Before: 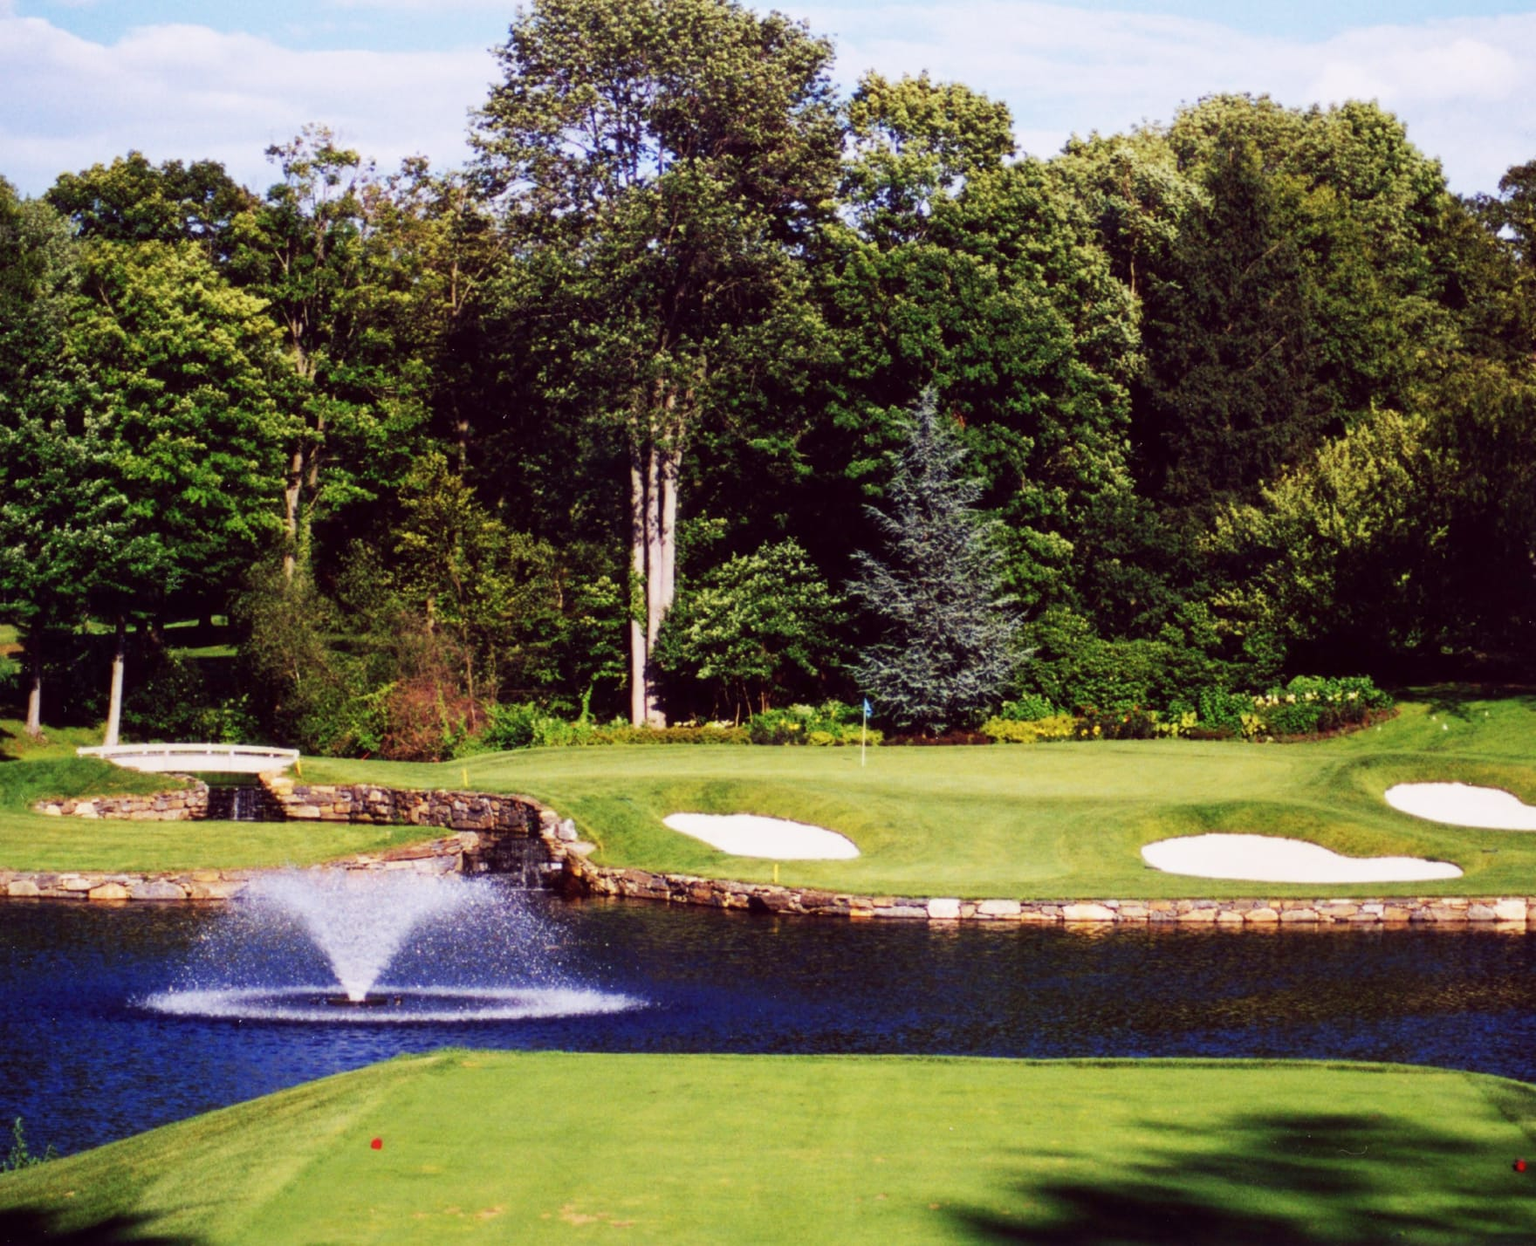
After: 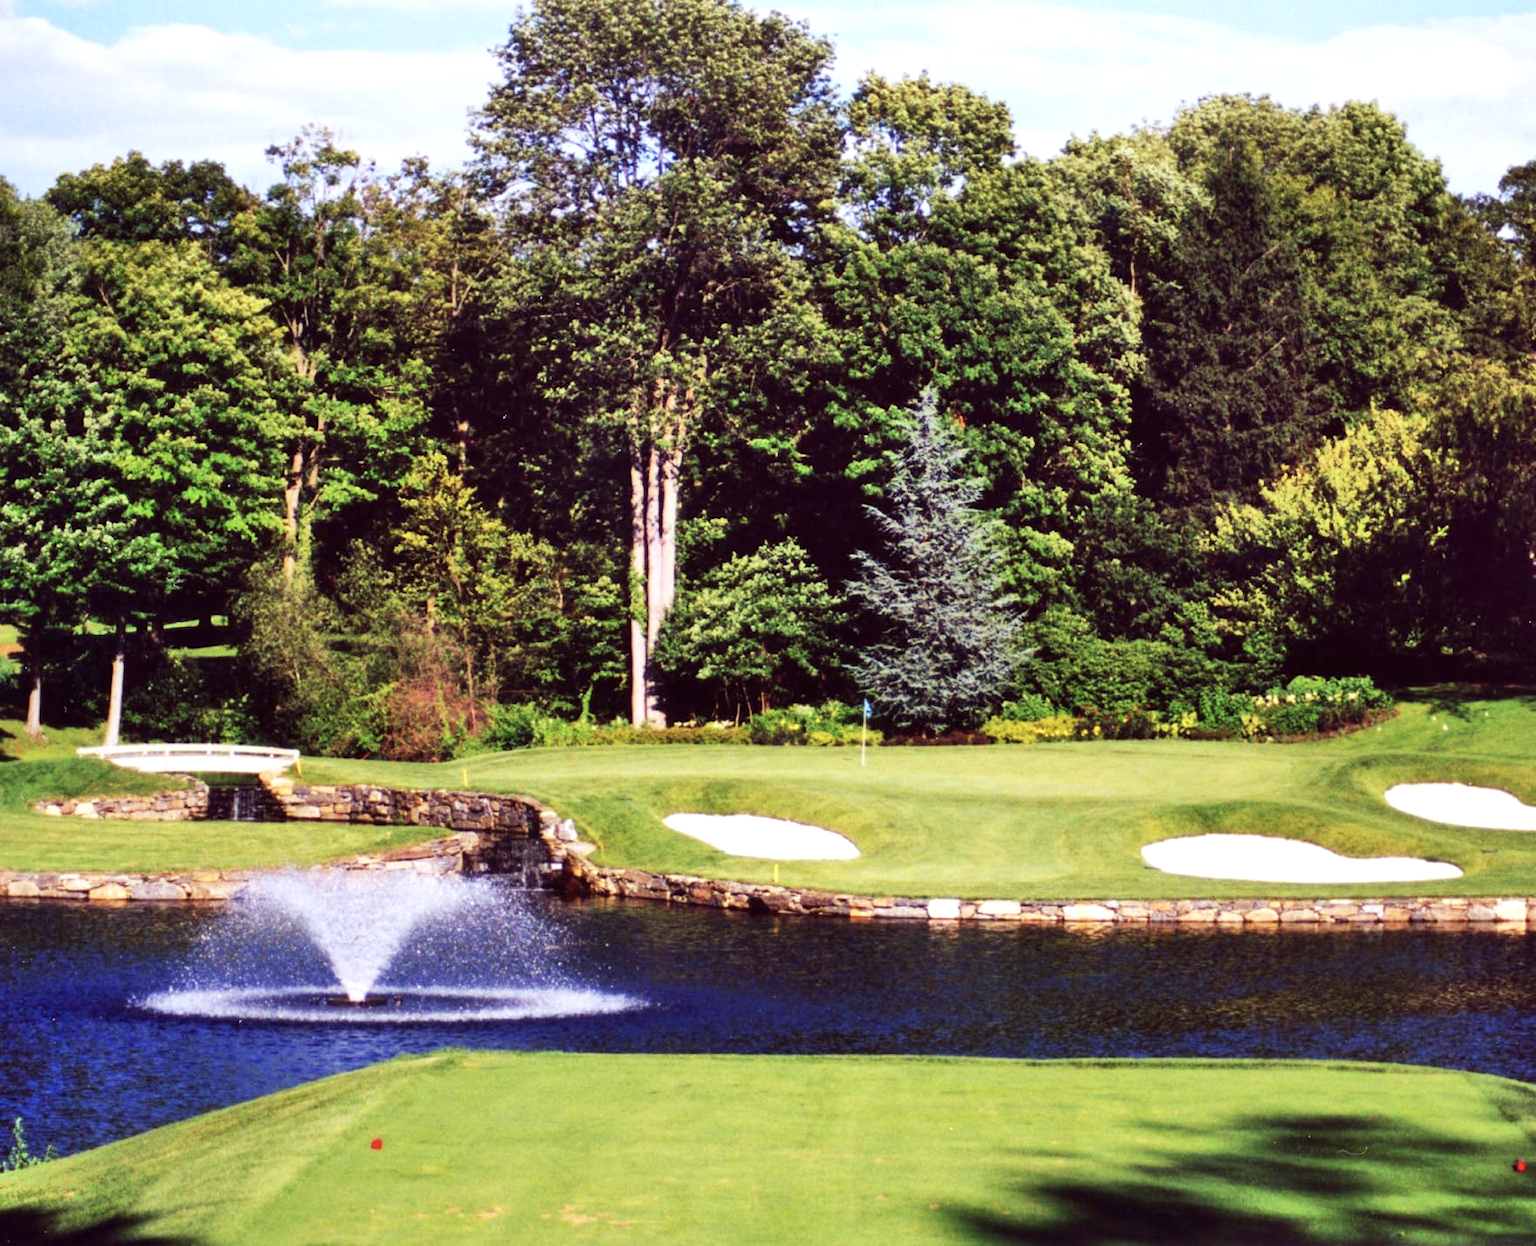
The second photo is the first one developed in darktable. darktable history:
shadows and highlights: radius 110.86, shadows 51.09, white point adjustment 9.16, highlights -4.17, highlights color adjustment 32.2%, soften with gaussian
white balance: red 0.982, blue 1.018
